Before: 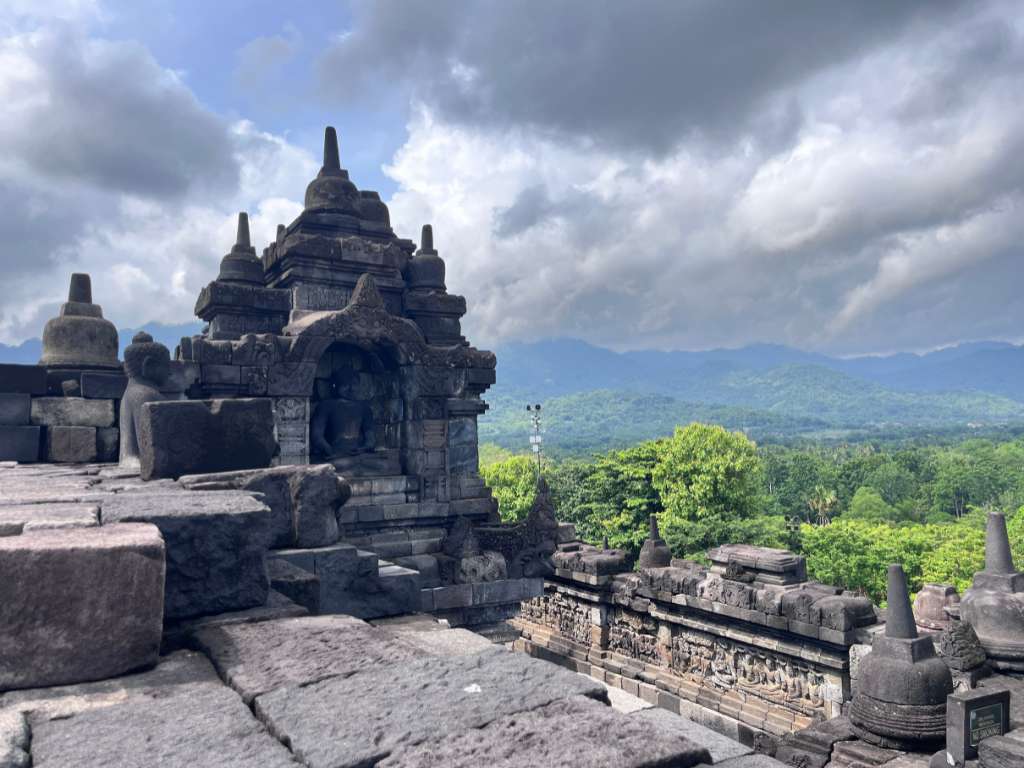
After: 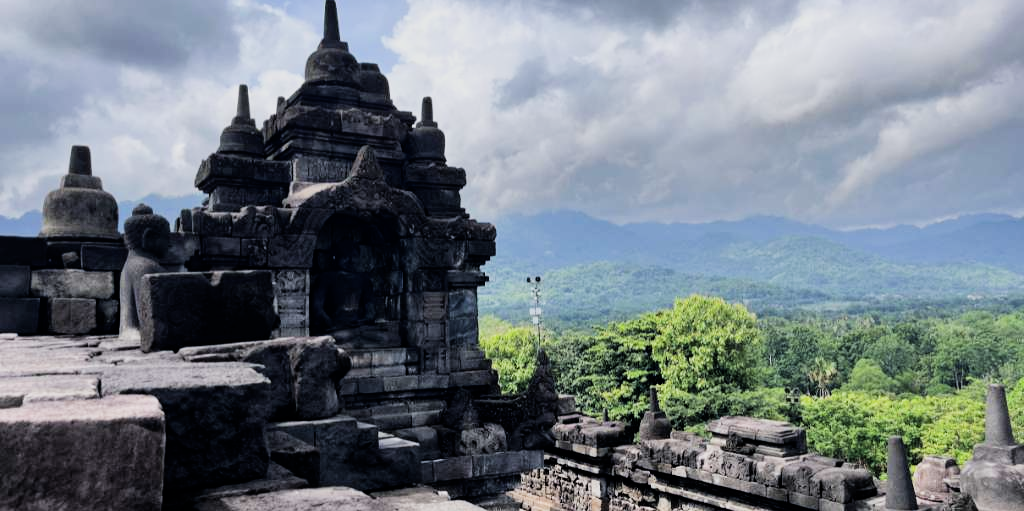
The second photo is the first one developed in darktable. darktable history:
filmic rgb: black relative exposure -5.04 EV, white relative exposure 3.99 EV, threshold 3.06 EV, hardness 2.88, contrast 1.403, highlights saturation mix -29.43%, enable highlight reconstruction true
crop: top 16.745%, bottom 16.679%
